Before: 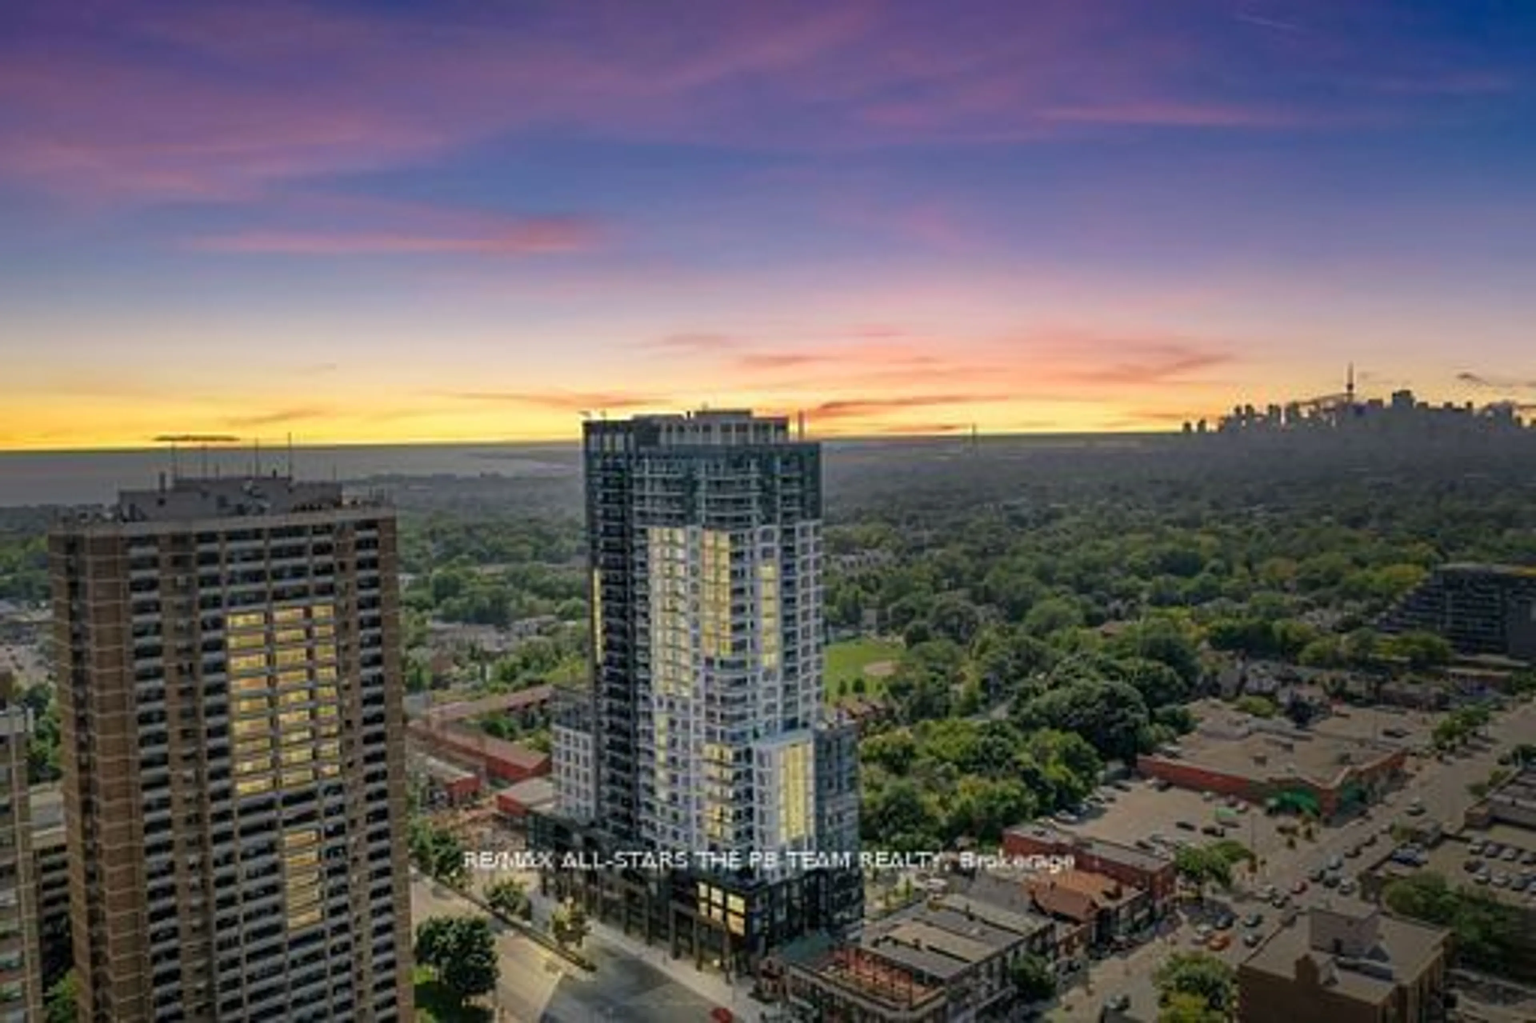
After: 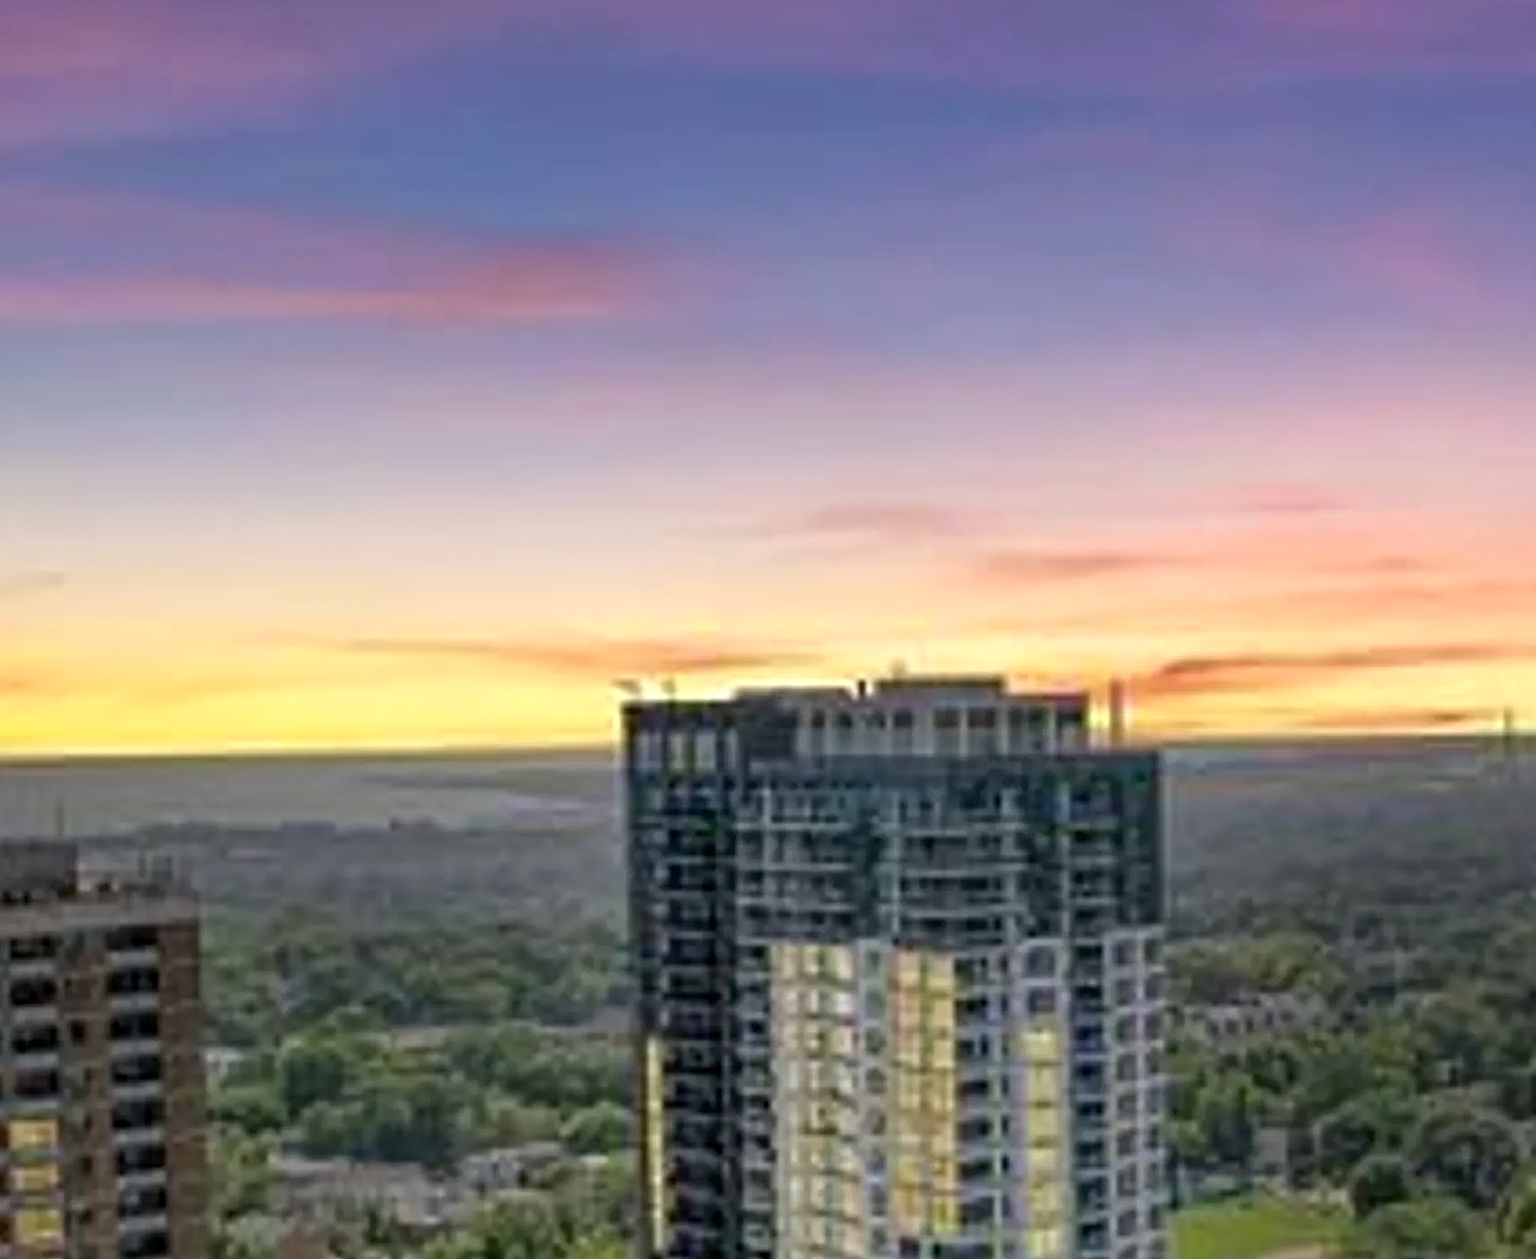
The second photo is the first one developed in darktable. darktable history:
exposure: black level correction 0.001, exposure 0.137 EV, compensate exposure bias true, compensate highlight preservation false
crop: left 20.063%, top 10.865%, right 35.76%, bottom 34.727%
sharpen: on, module defaults
